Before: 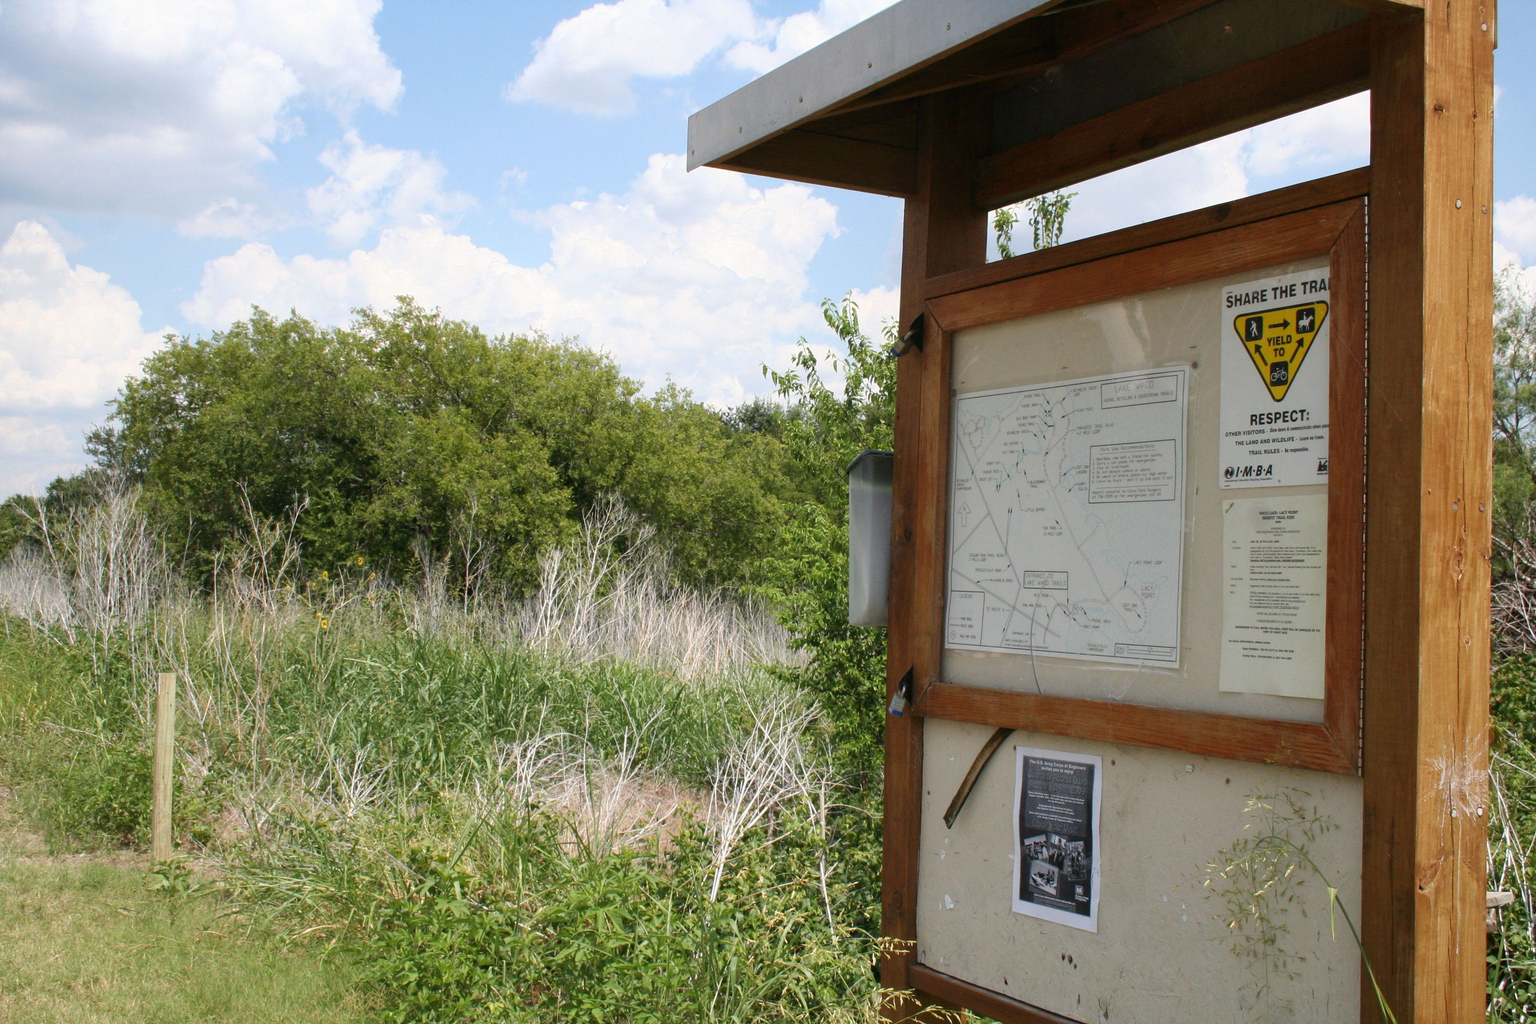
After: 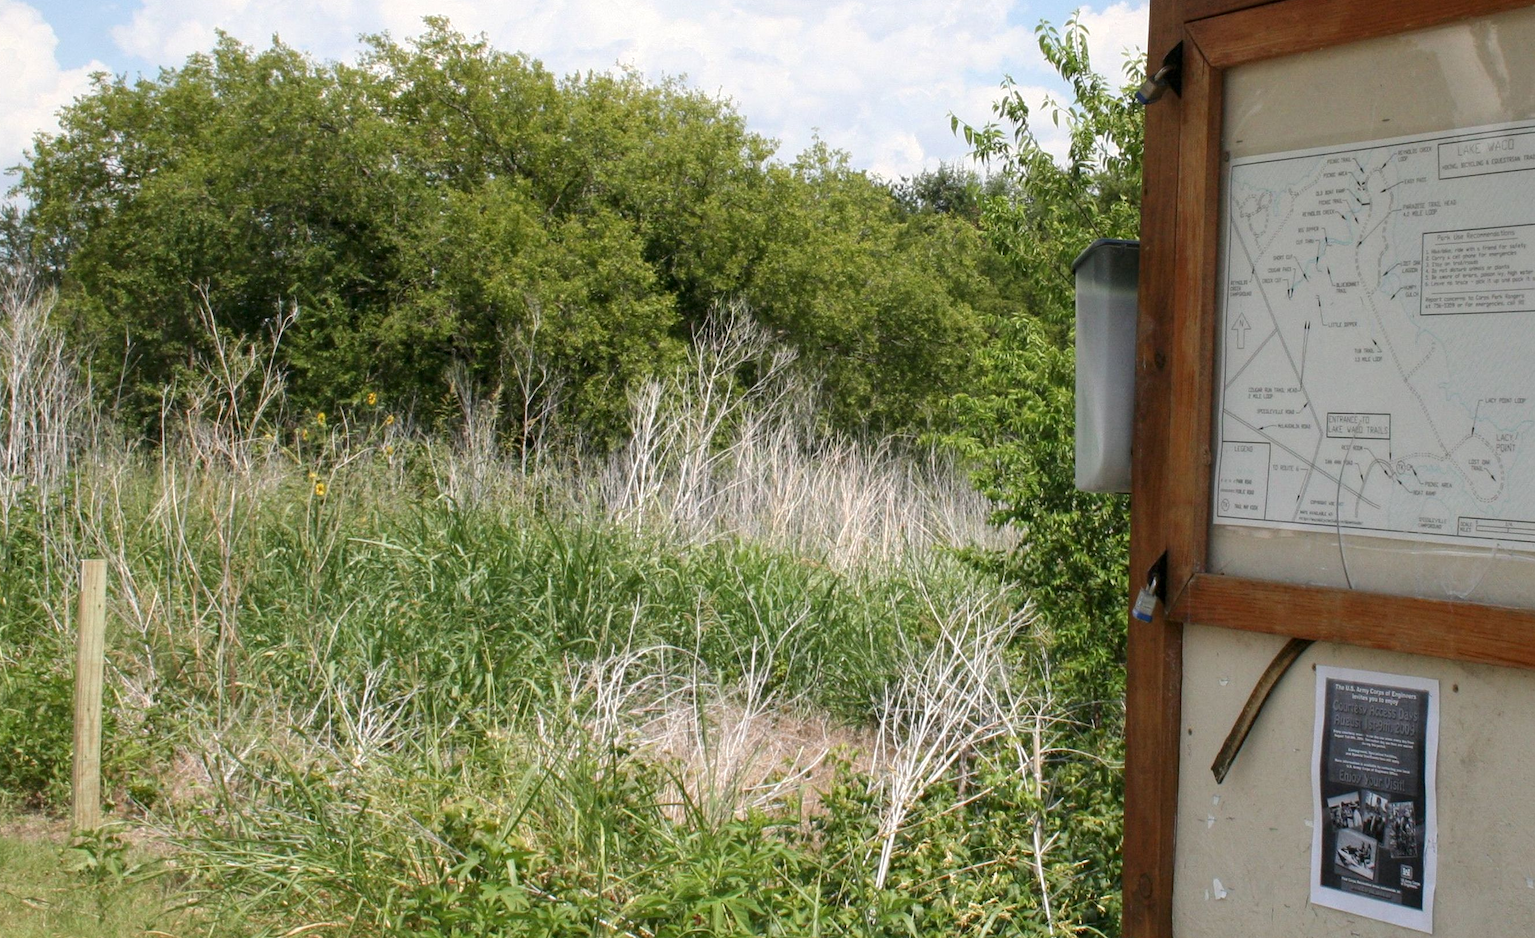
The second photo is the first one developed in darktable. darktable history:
crop: left 6.641%, top 27.785%, right 23.868%, bottom 8.493%
local contrast: highlights 102%, shadows 101%, detail 120%, midtone range 0.2
